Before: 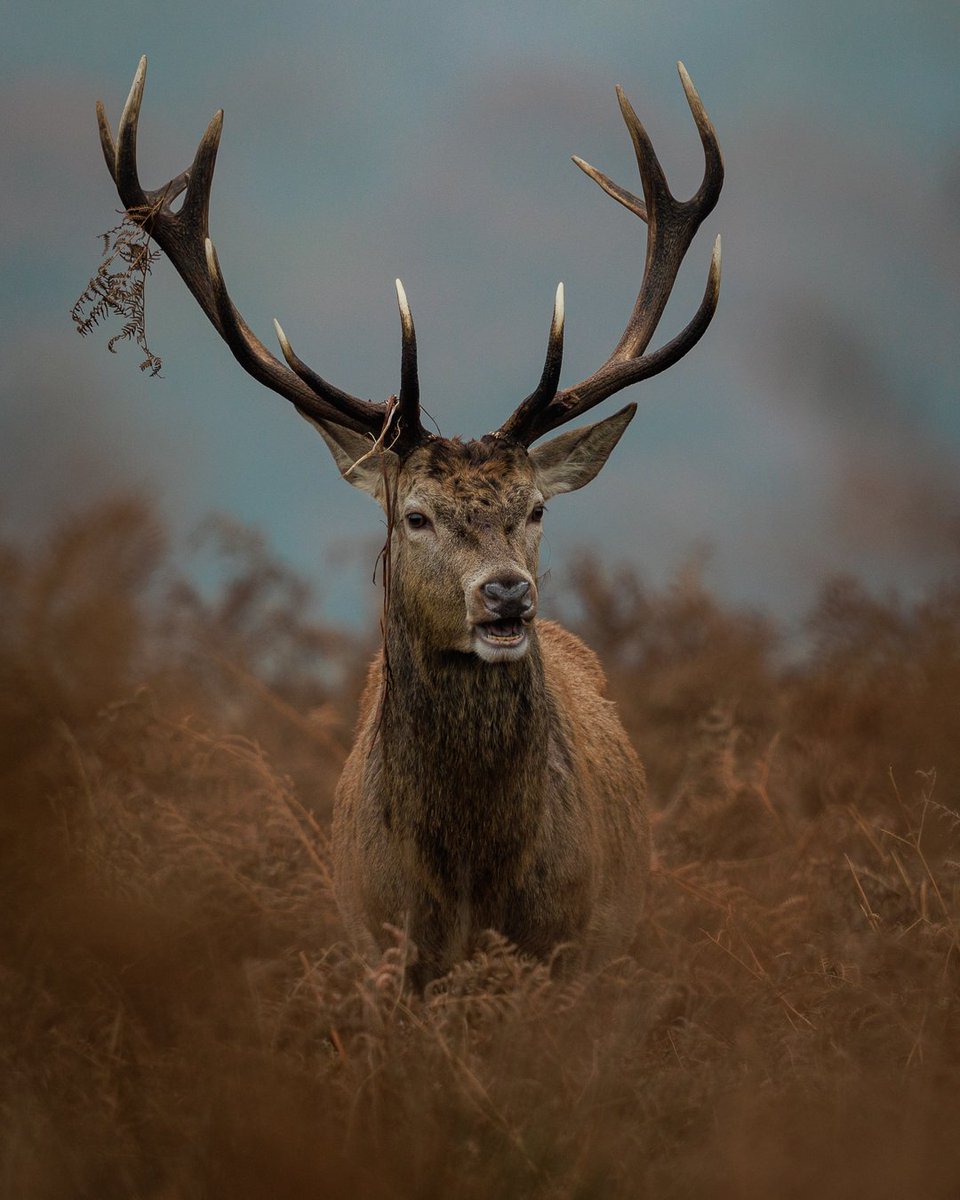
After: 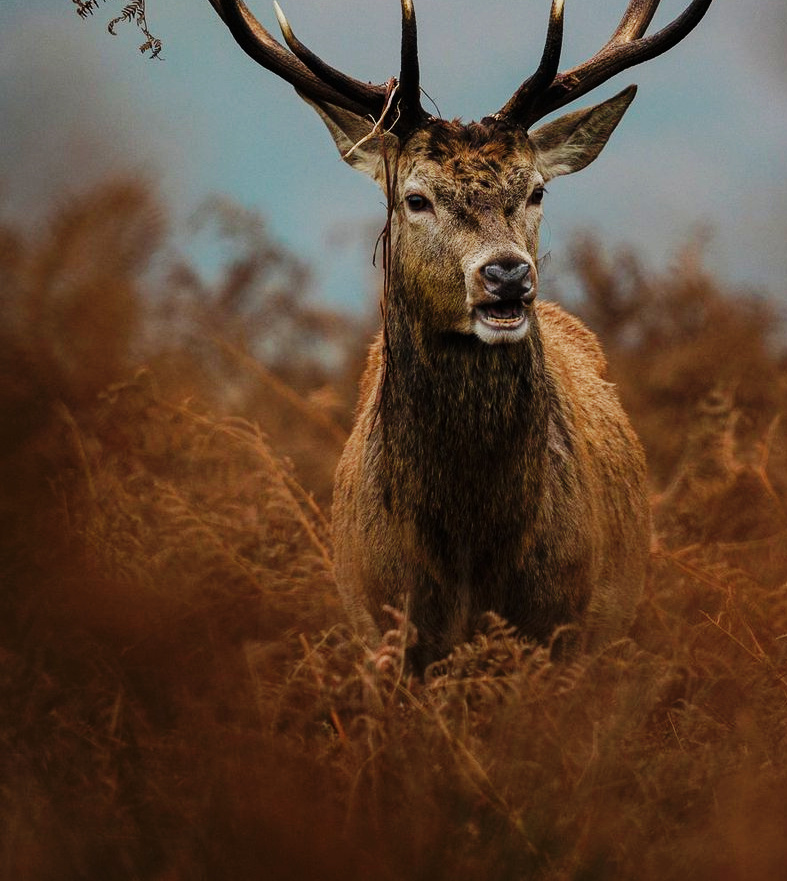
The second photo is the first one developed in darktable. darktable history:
base curve: curves: ch0 [(0, 0) (0.036, 0.025) (0.121, 0.166) (0.206, 0.329) (0.605, 0.79) (1, 1)], preserve colors none
crop: top 26.531%, right 17.959%
